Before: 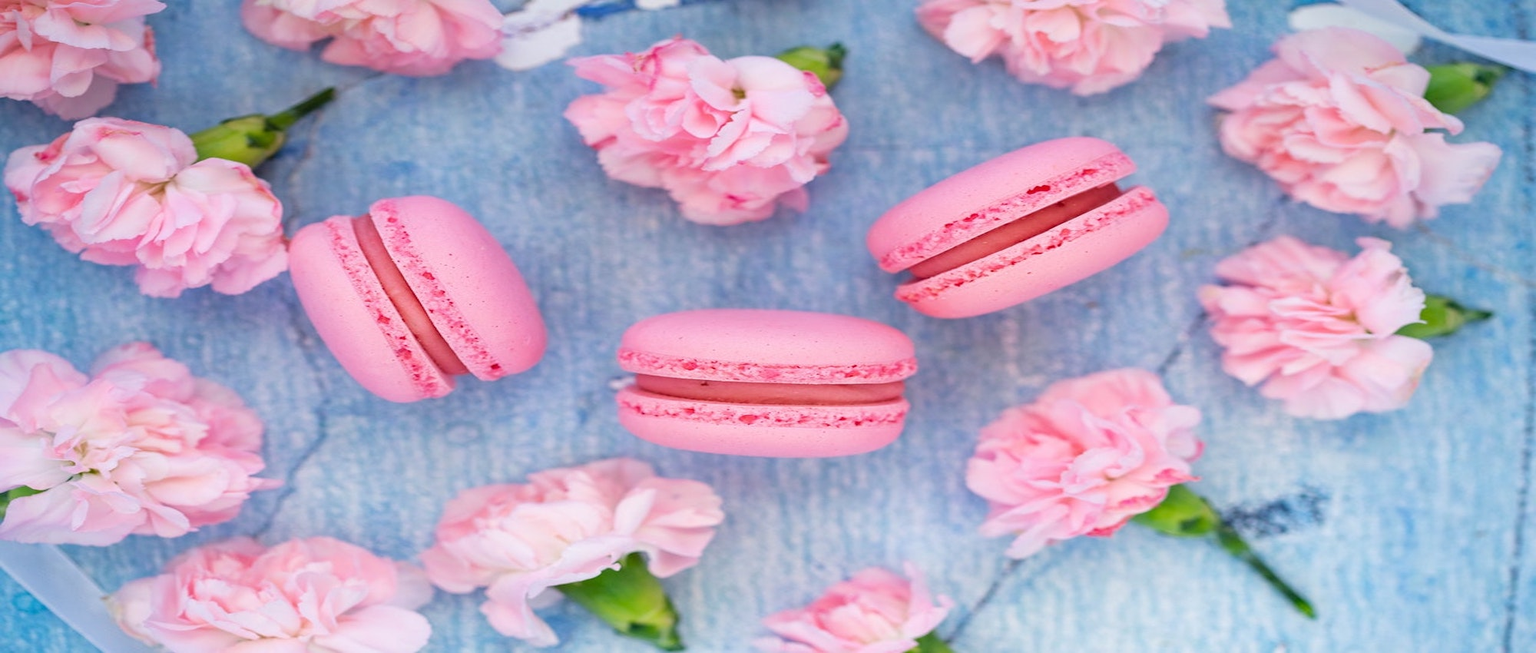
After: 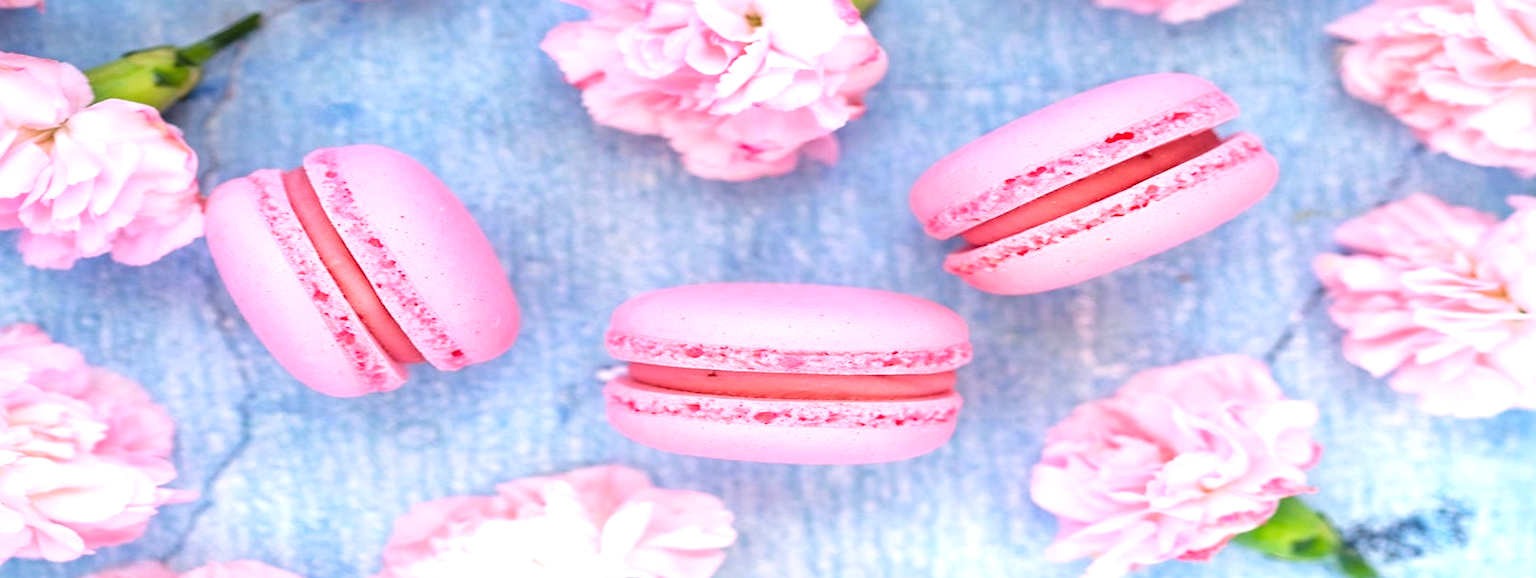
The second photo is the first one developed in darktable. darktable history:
exposure: exposure 0.722 EV, compensate highlight preservation false
crop: left 7.856%, top 11.836%, right 10.12%, bottom 15.387%
